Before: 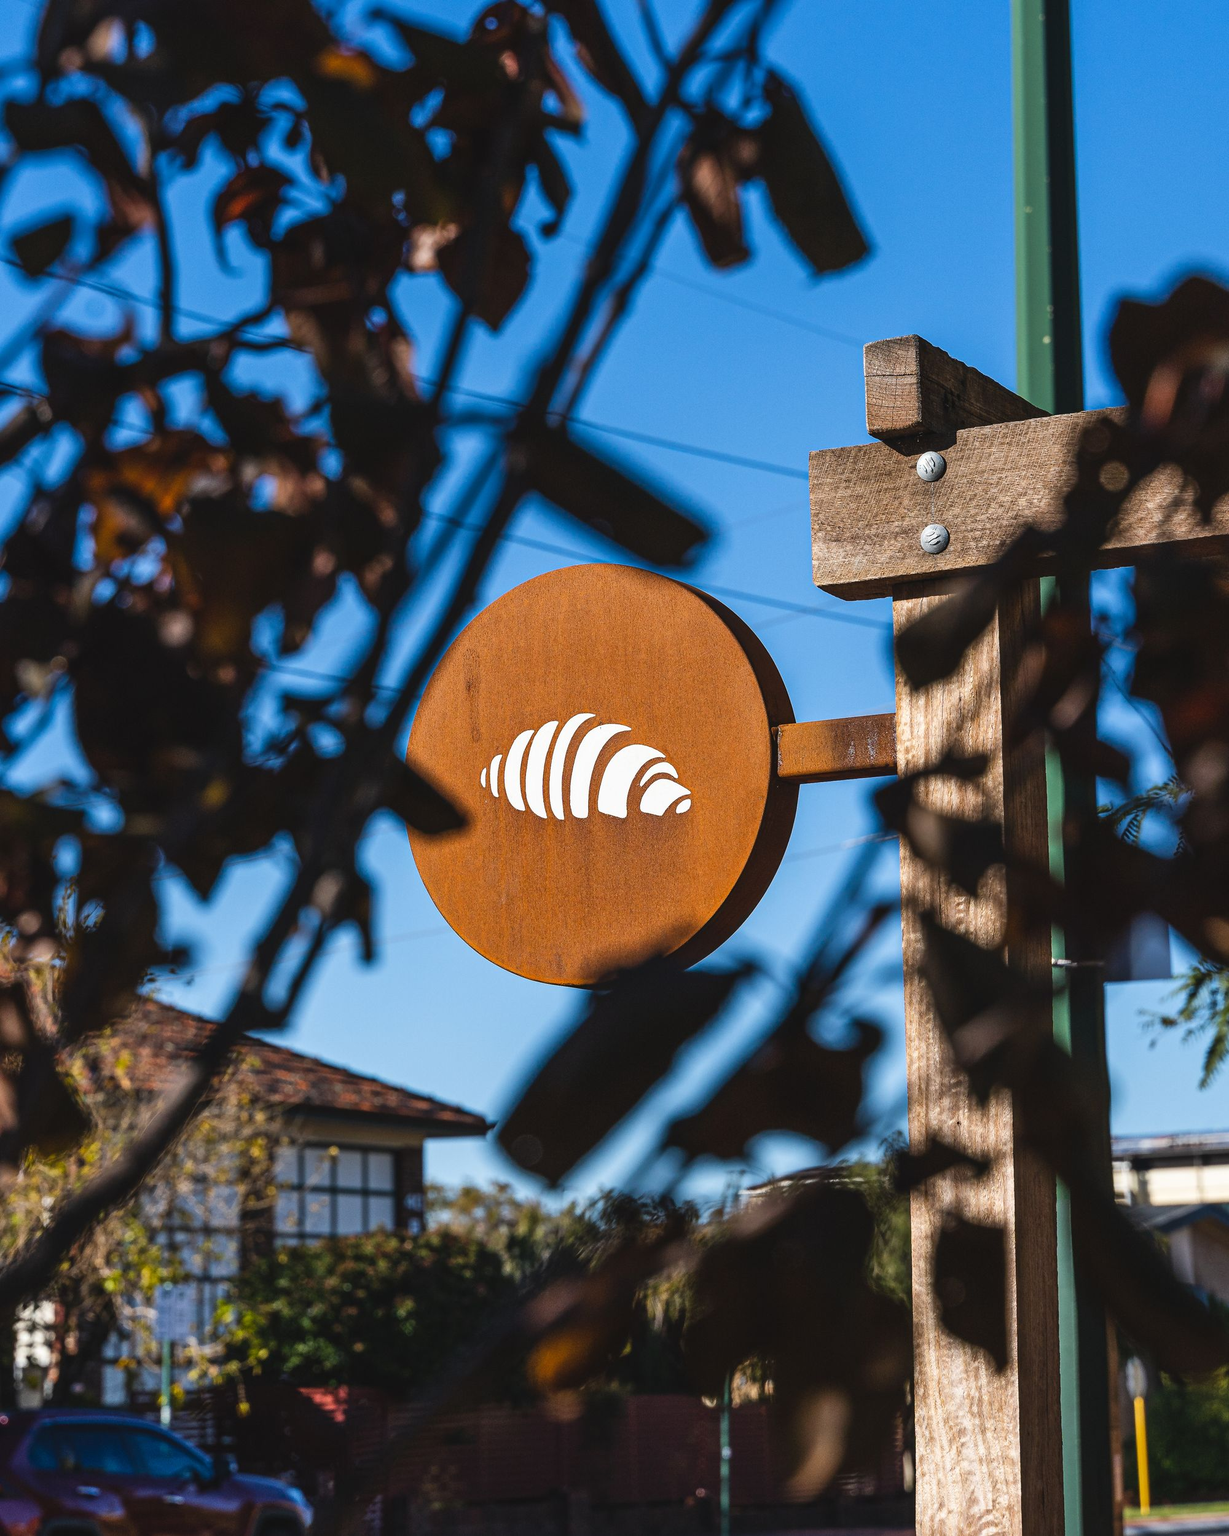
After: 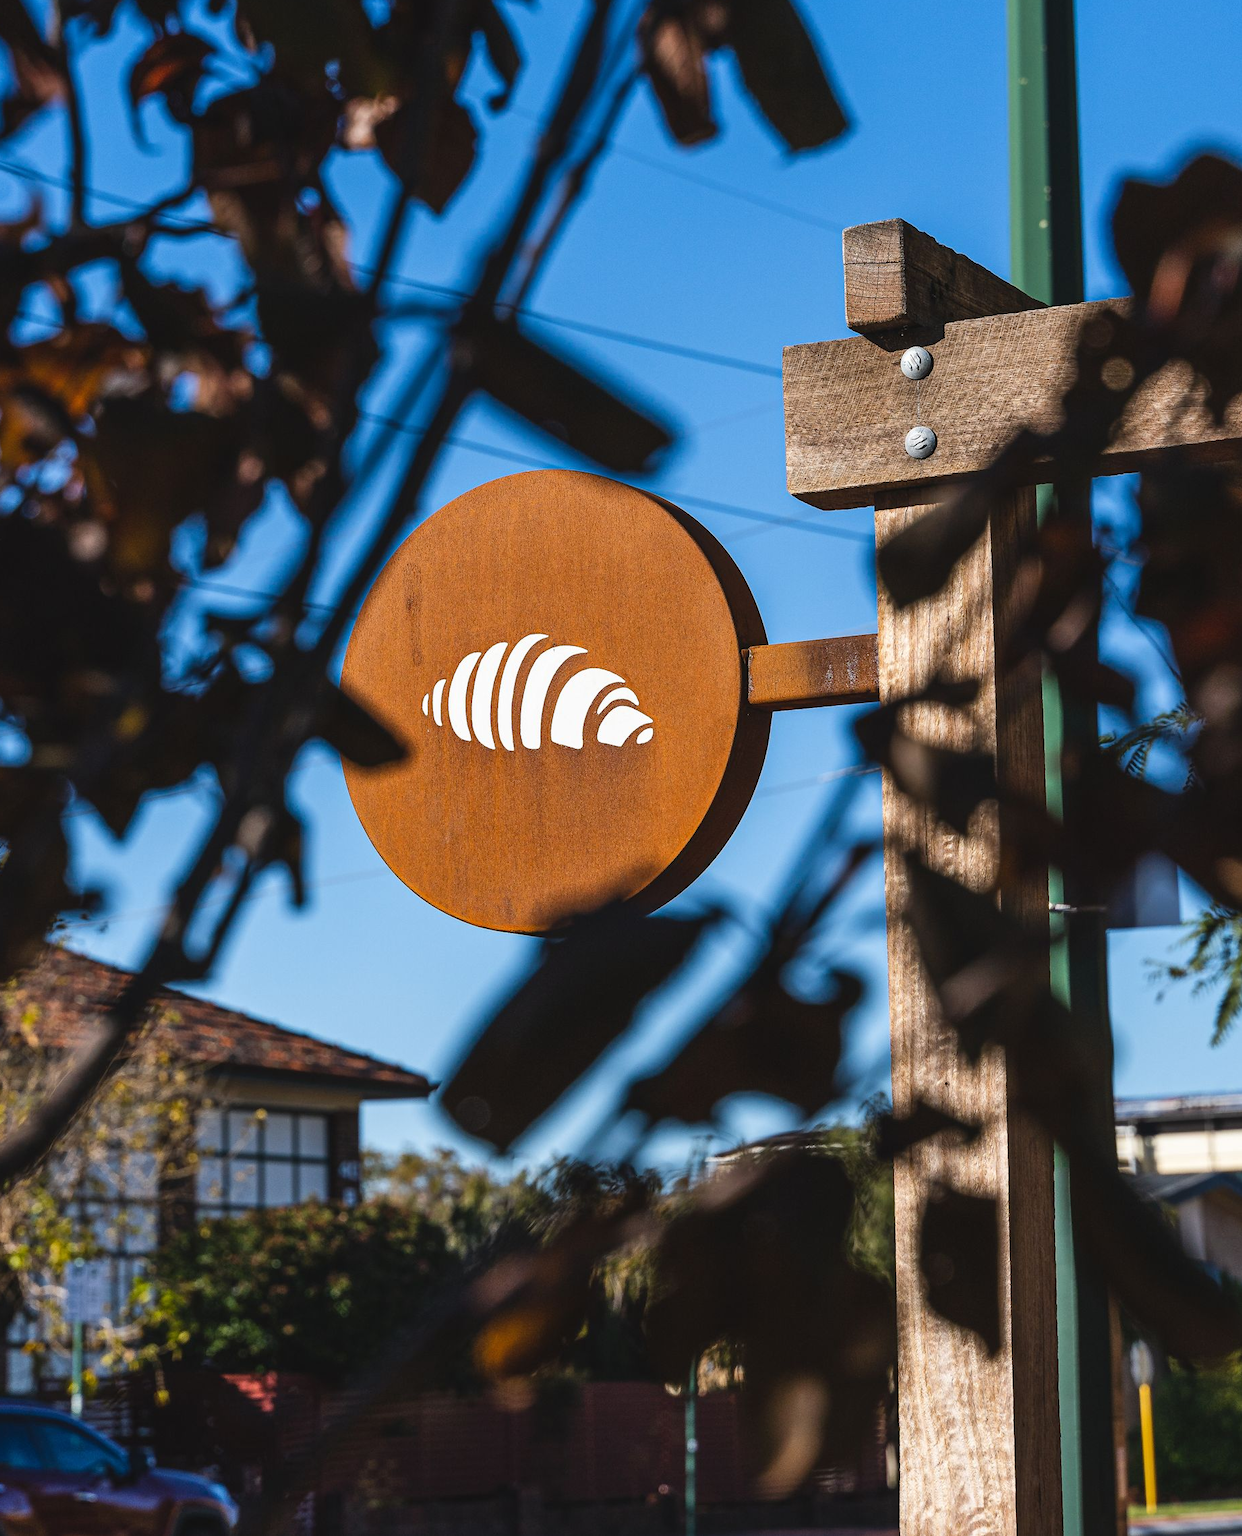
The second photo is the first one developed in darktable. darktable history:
crop and rotate: left 7.827%, top 8.863%
